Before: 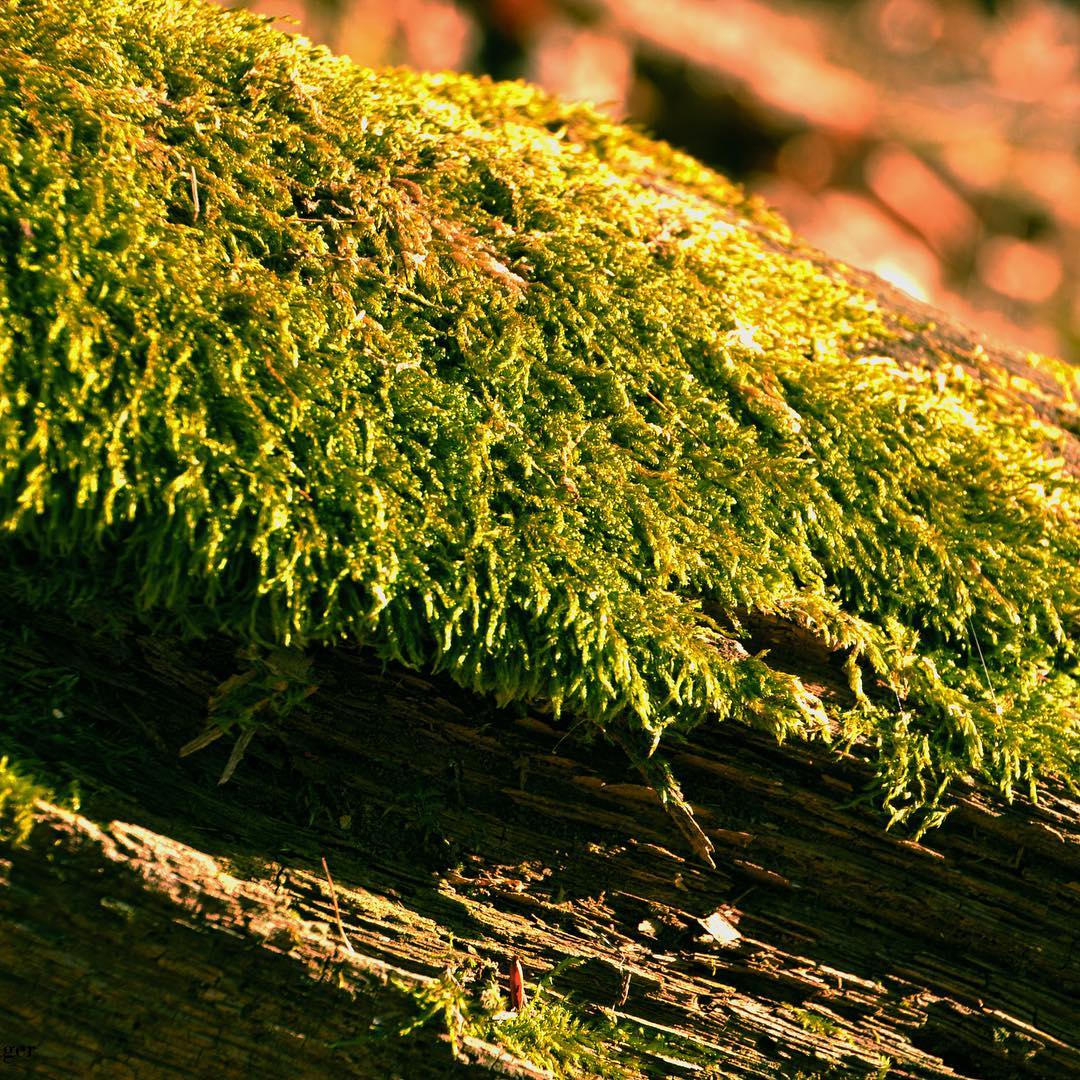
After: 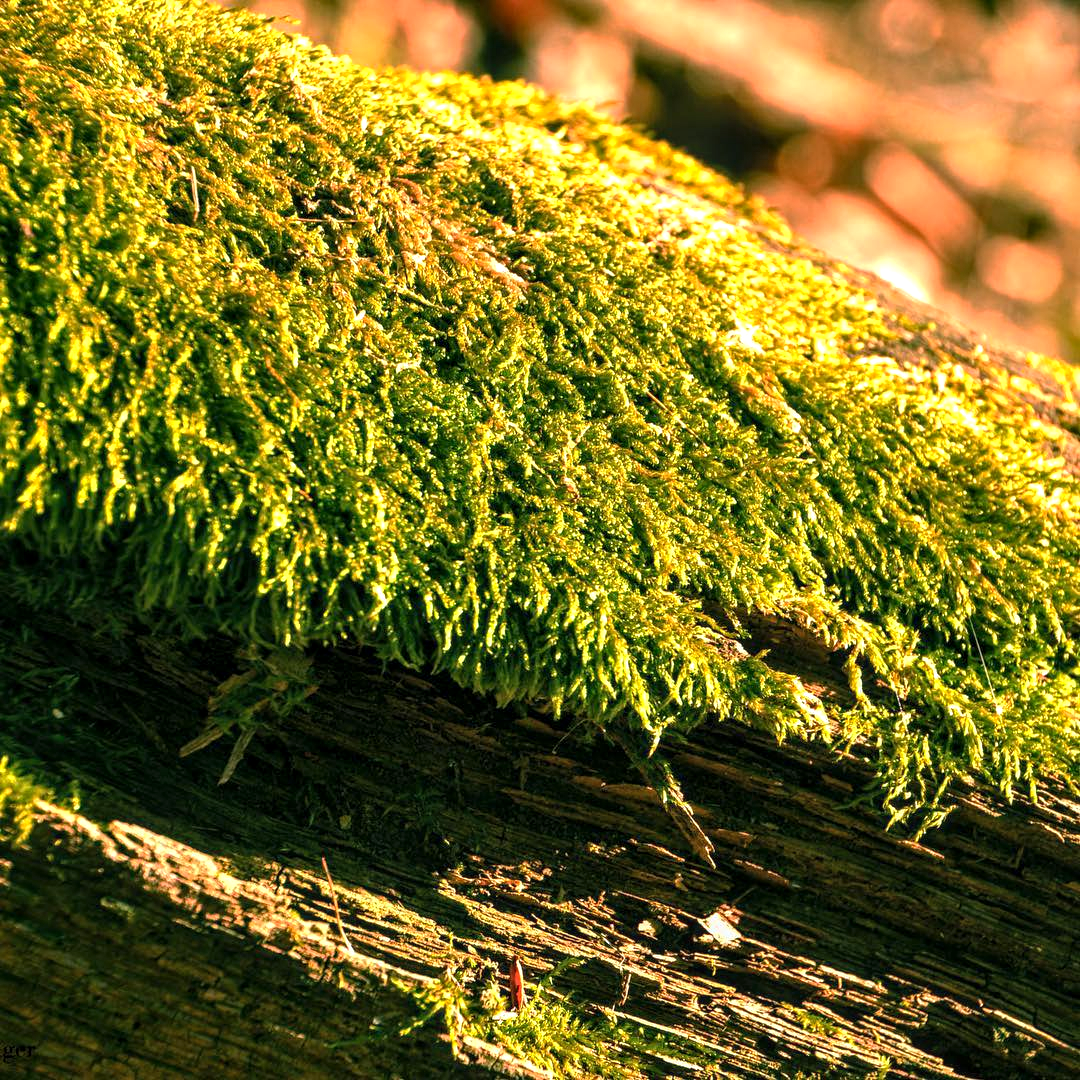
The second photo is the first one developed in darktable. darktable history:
exposure: black level correction 0.001, exposure 0.499 EV, compensate highlight preservation false
local contrast: on, module defaults
